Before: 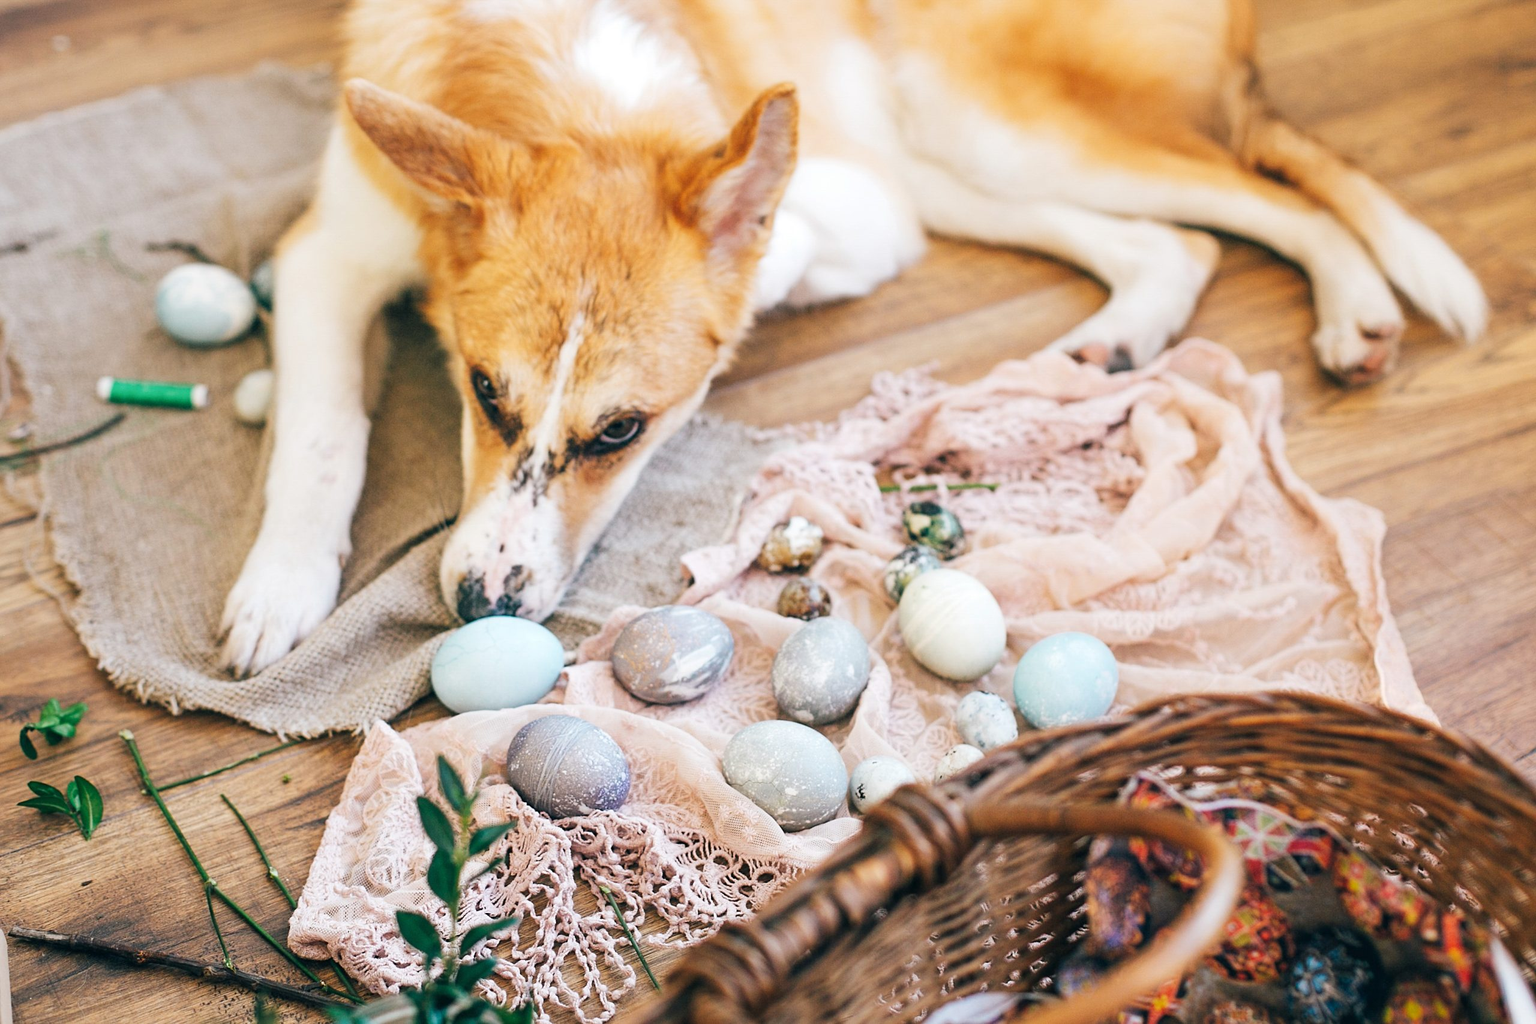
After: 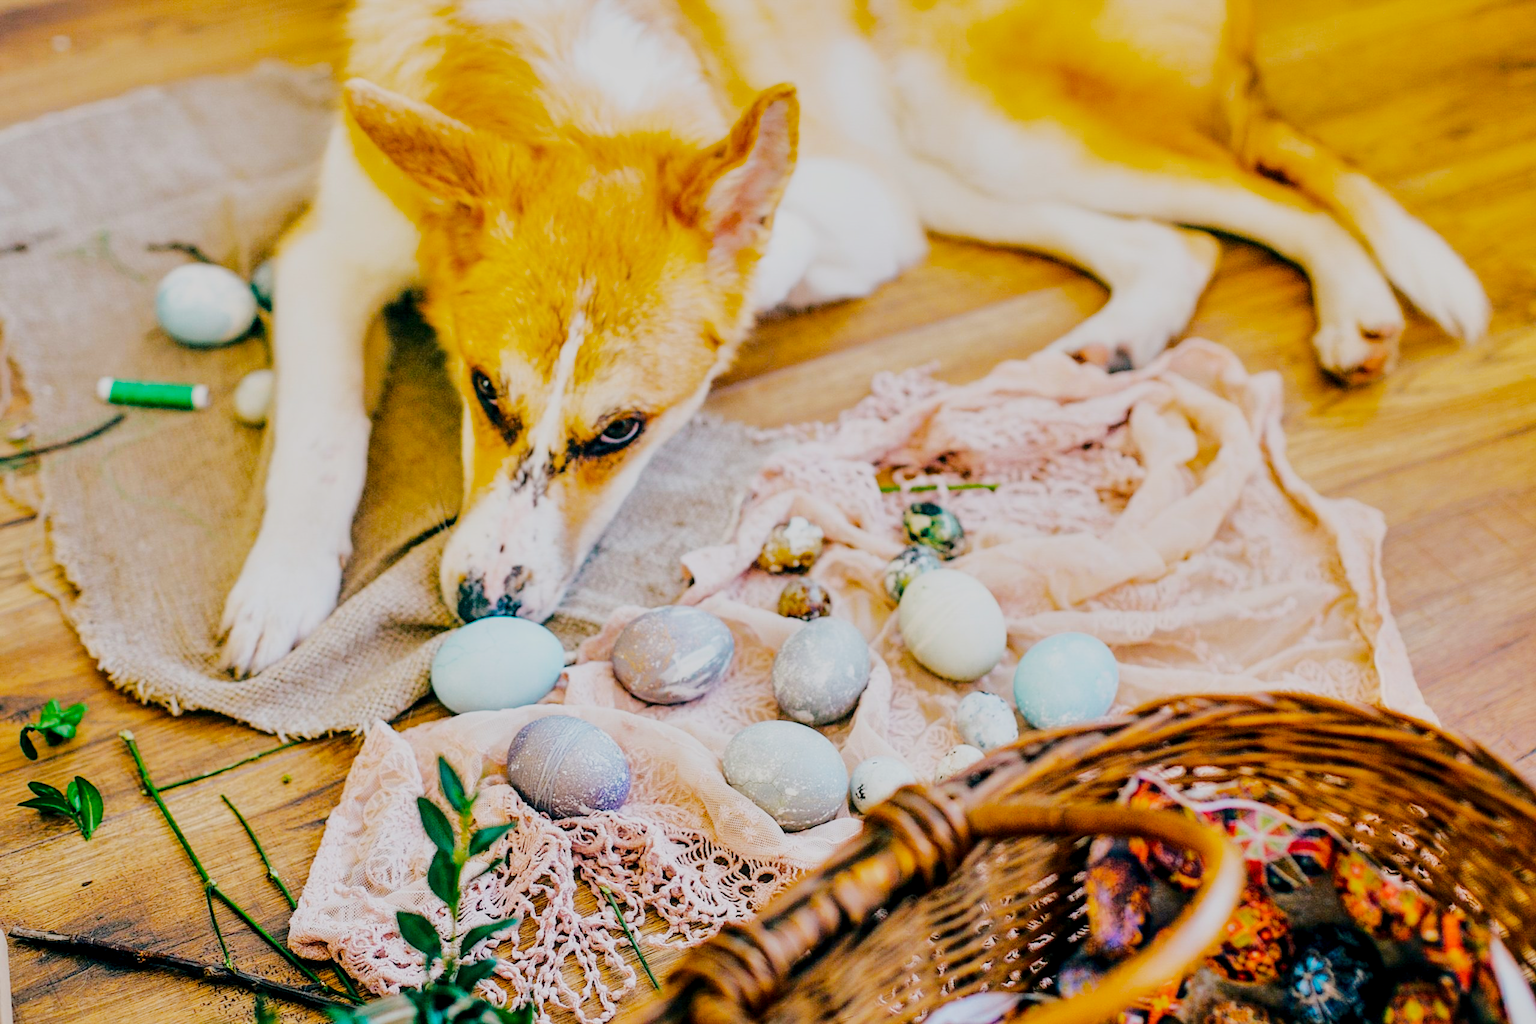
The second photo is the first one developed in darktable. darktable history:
shadows and highlights: shadows 20.77, highlights -37.18, soften with gaussian
local contrast: on, module defaults
color balance rgb: power › hue 62.95°, linear chroma grading › global chroma 42.585%, perceptual saturation grading › global saturation 14.872%, global vibrance 20%
tone curve: curves: ch0 [(0, 0) (0.003, 0.004) (0.011, 0.01) (0.025, 0.025) (0.044, 0.042) (0.069, 0.064) (0.1, 0.093) (0.136, 0.13) (0.177, 0.182) (0.224, 0.241) (0.277, 0.322) (0.335, 0.409) (0.399, 0.482) (0.468, 0.551) (0.543, 0.606) (0.623, 0.672) (0.709, 0.73) (0.801, 0.81) (0.898, 0.885) (1, 1)], color space Lab, independent channels, preserve colors none
filmic rgb: black relative exposure -9.18 EV, white relative exposure 6.79 EV, hardness 3.09, contrast 1.055, add noise in highlights 0.001, preserve chrominance no, color science v3 (2019), use custom middle-gray values true, contrast in highlights soft
